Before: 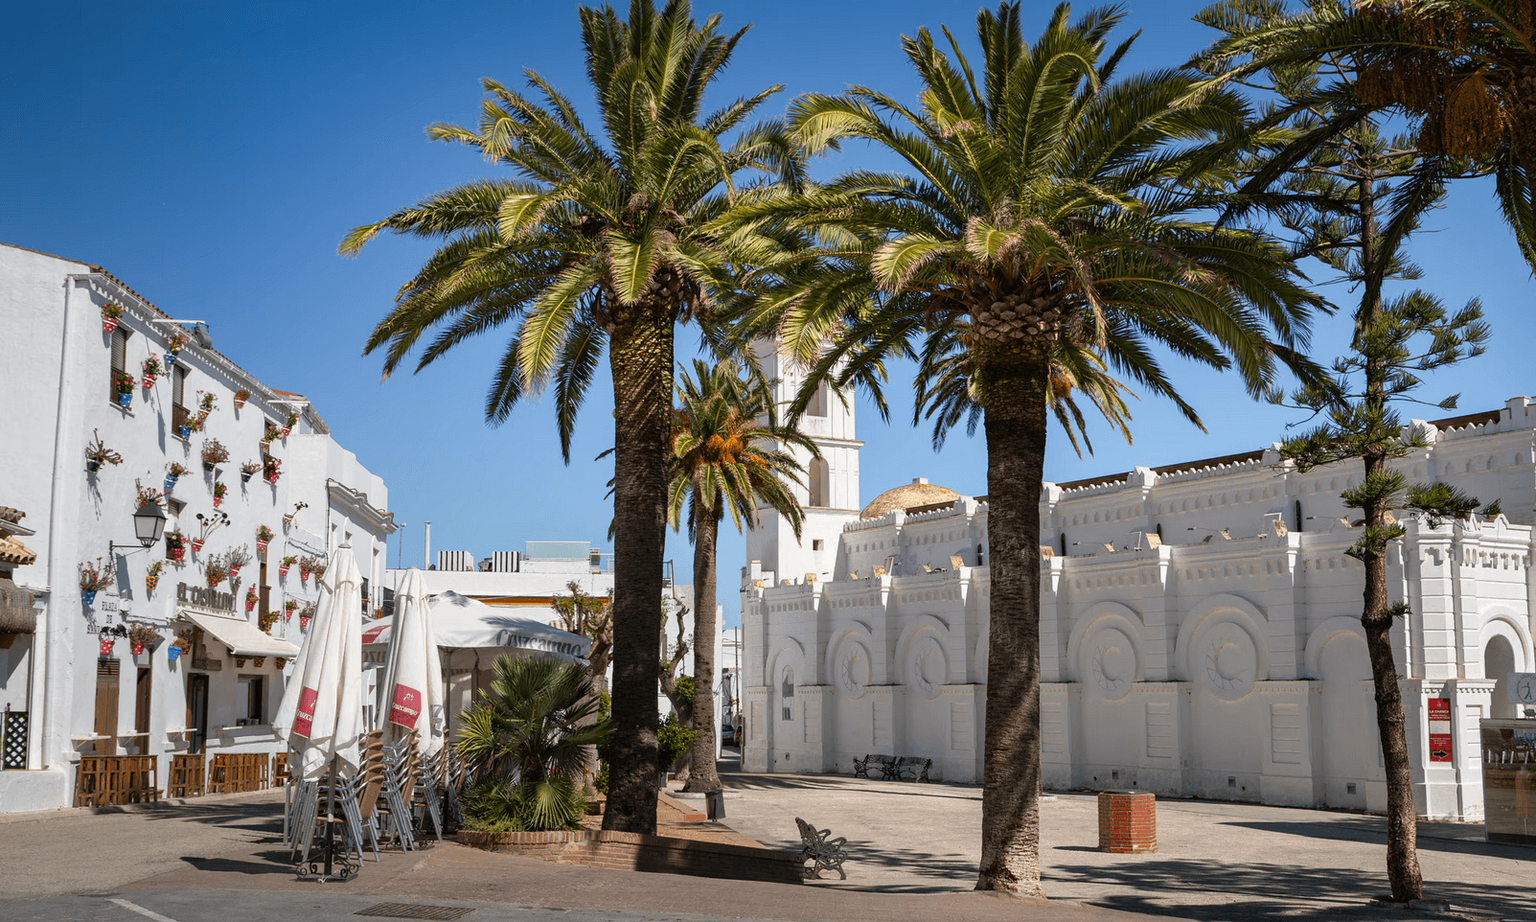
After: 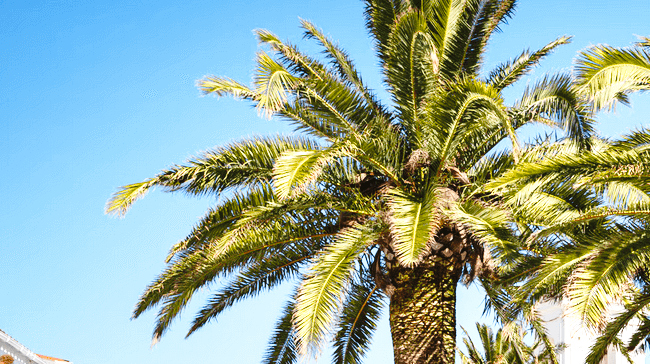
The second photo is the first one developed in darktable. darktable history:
base curve: curves: ch0 [(0, 0) (0.028, 0.03) (0.121, 0.232) (0.46, 0.748) (0.859, 0.968) (1, 1)], preserve colors none
exposure: black level correction -0.001, exposure 0.9 EV, compensate exposure bias true, compensate highlight preservation false
crop: left 15.452%, top 5.459%, right 43.956%, bottom 56.62%
